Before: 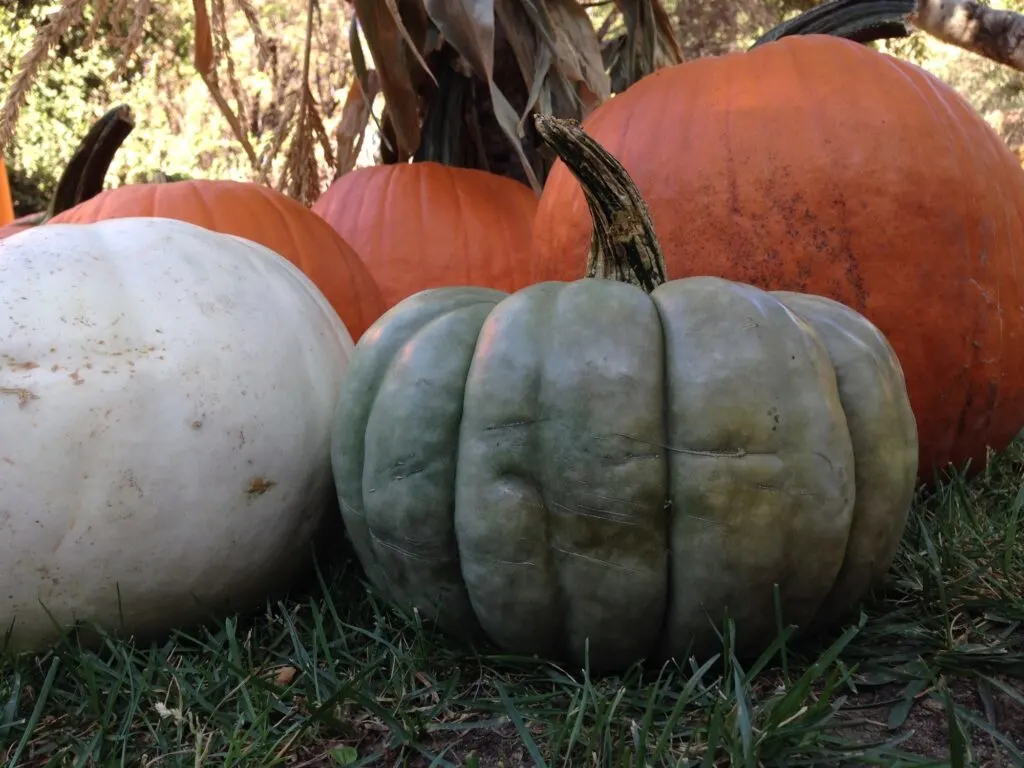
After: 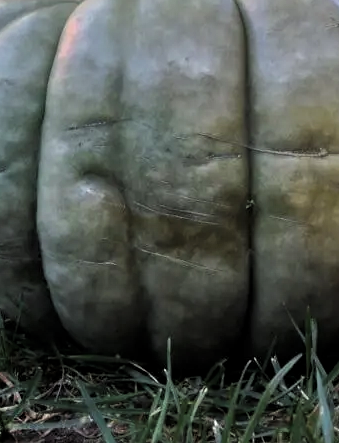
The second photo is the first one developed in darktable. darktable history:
tone equalizer: -7 EV 0.15 EV, -6 EV 0.6 EV, -5 EV 1.15 EV, -4 EV 1.33 EV, -3 EV 1.15 EV, -2 EV 0.6 EV, -1 EV 0.15 EV, mask exposure compensation -0.5 EV
crop: left 40.878%, top 39.176%, right 25.993%, bottom 3.081%
exposure: exposure 0.197 EV, compensate highlight preservation false
levels: levels [0.029, 0.545, 0.971]
